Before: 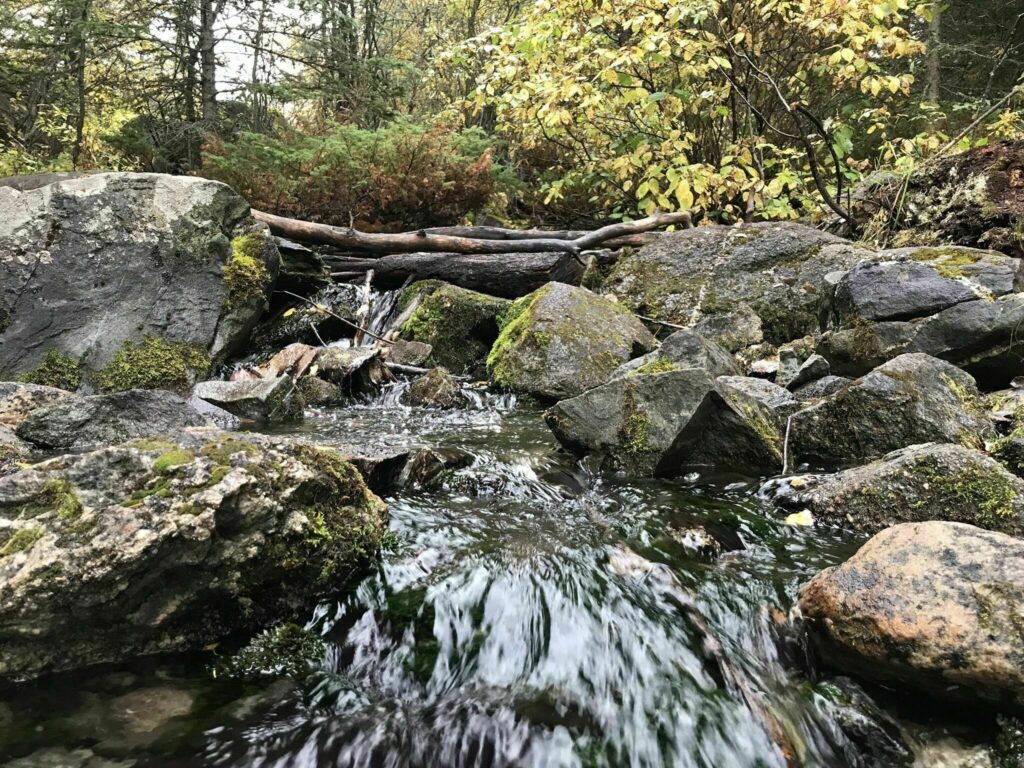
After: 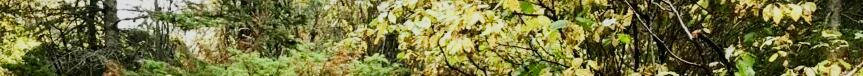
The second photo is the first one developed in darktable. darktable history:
color zones: curves: ch0 [(0, 0.613) (0.01, 0.613) (0.245, 0.448) (0.498, 0.529) (0.642, 0.665) (0.879, 0.777) (0.99, 0.613)]; ch1 [(0, 0) (0.143, 0) (0.286, 0) (0.429, 0) (0.571, 0) (0.714, 0) (0.857, 0)], mix -131.09%
crop and rotate: left 9.644%, top 9.491%, right 6.021%, bottom 80.509%
sigmoid: contrast 1.7, skew -0.2, preserve hue 0%, red attenuation 0.1, red rotation 0.035, green attenuation 0.1, green rotation -0.017, blue attenuation 0.15, blue rotation -0.052, base primaries Rec2020
